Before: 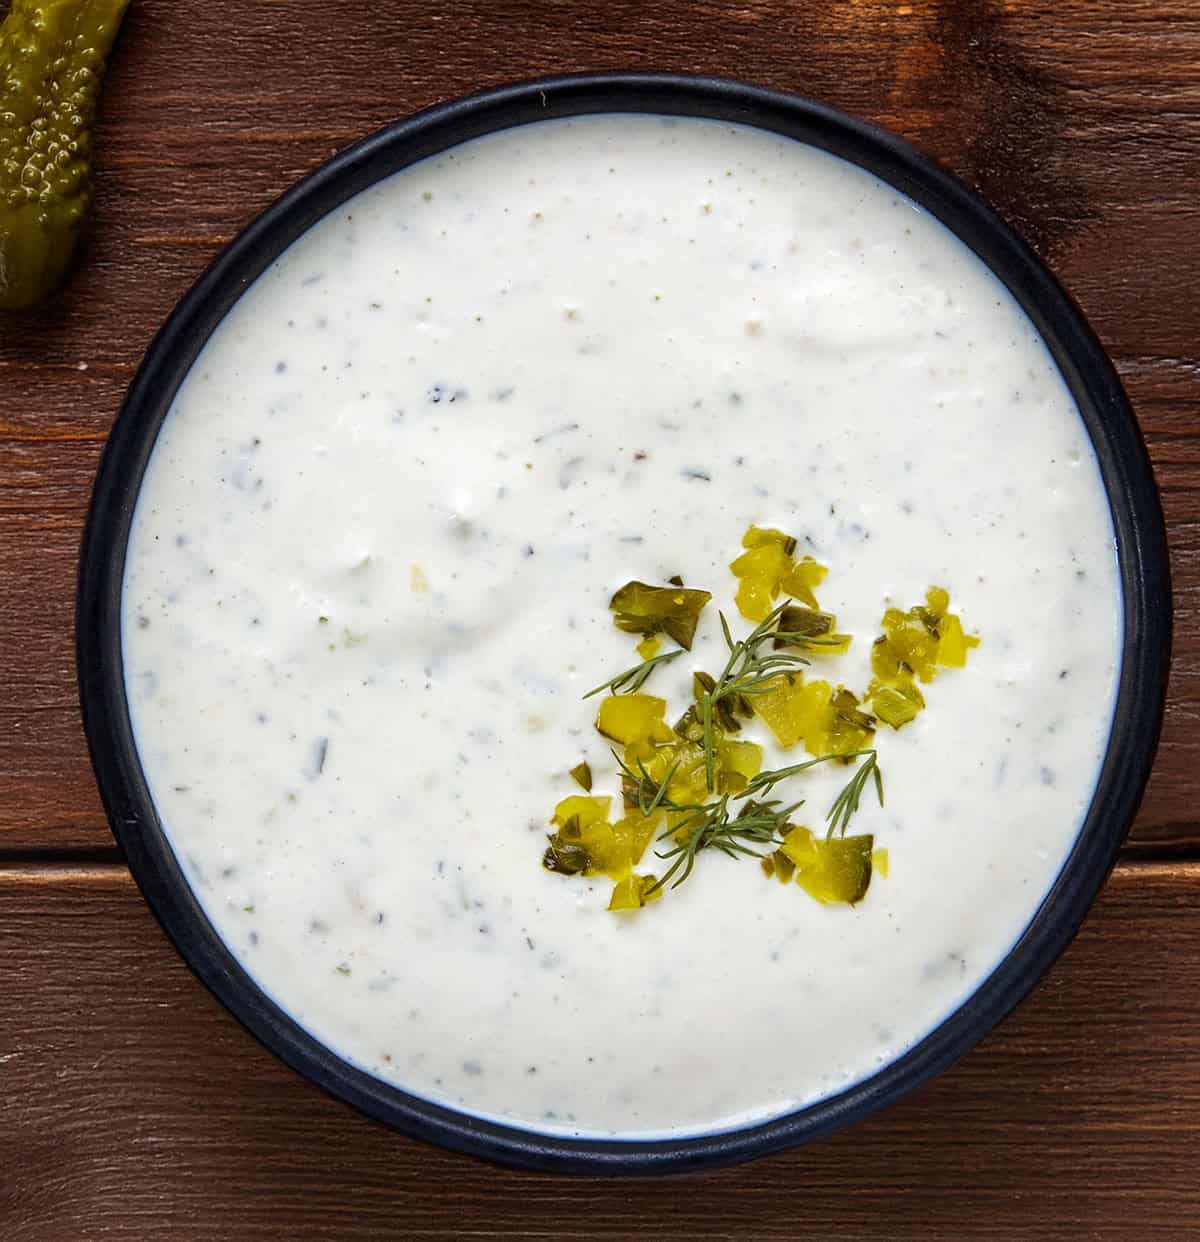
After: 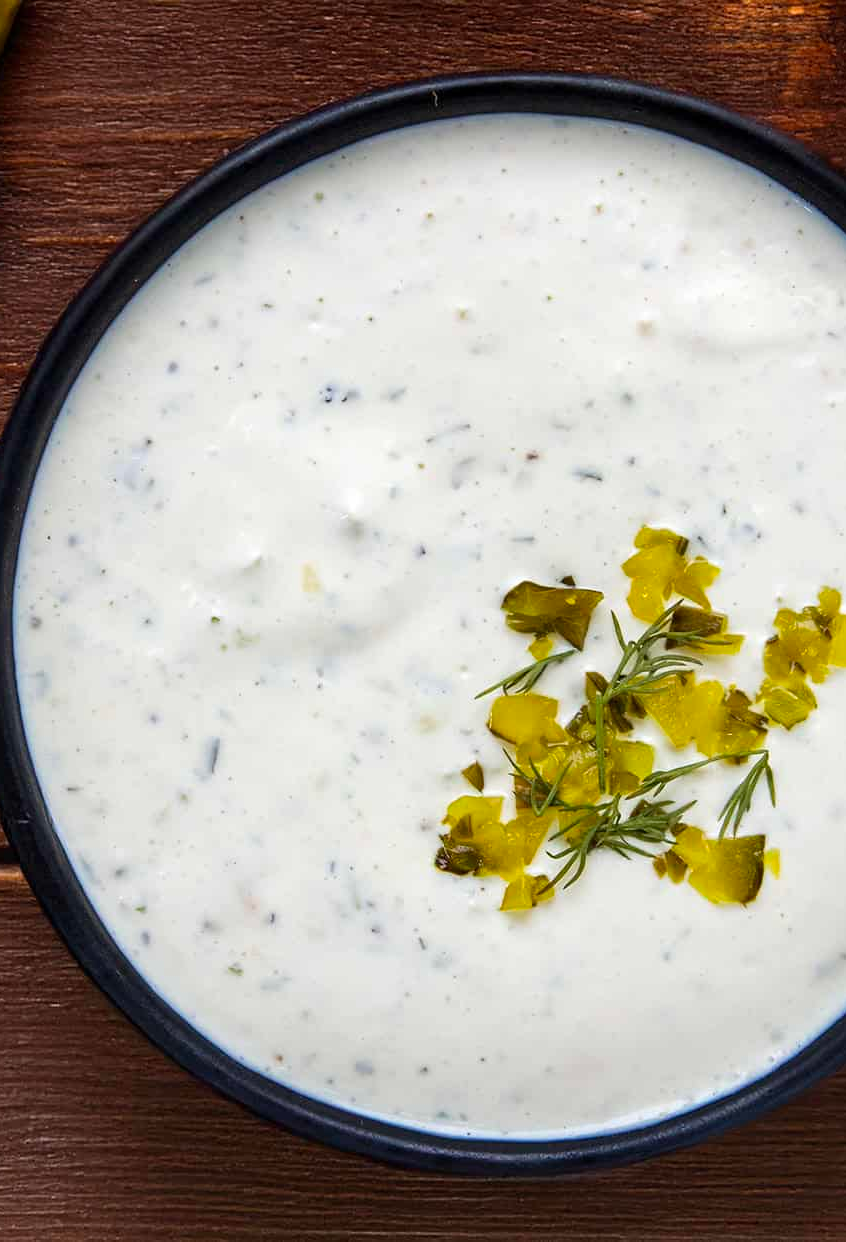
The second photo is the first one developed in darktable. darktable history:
crop and rotate: left 9.059%, right 20.363%
